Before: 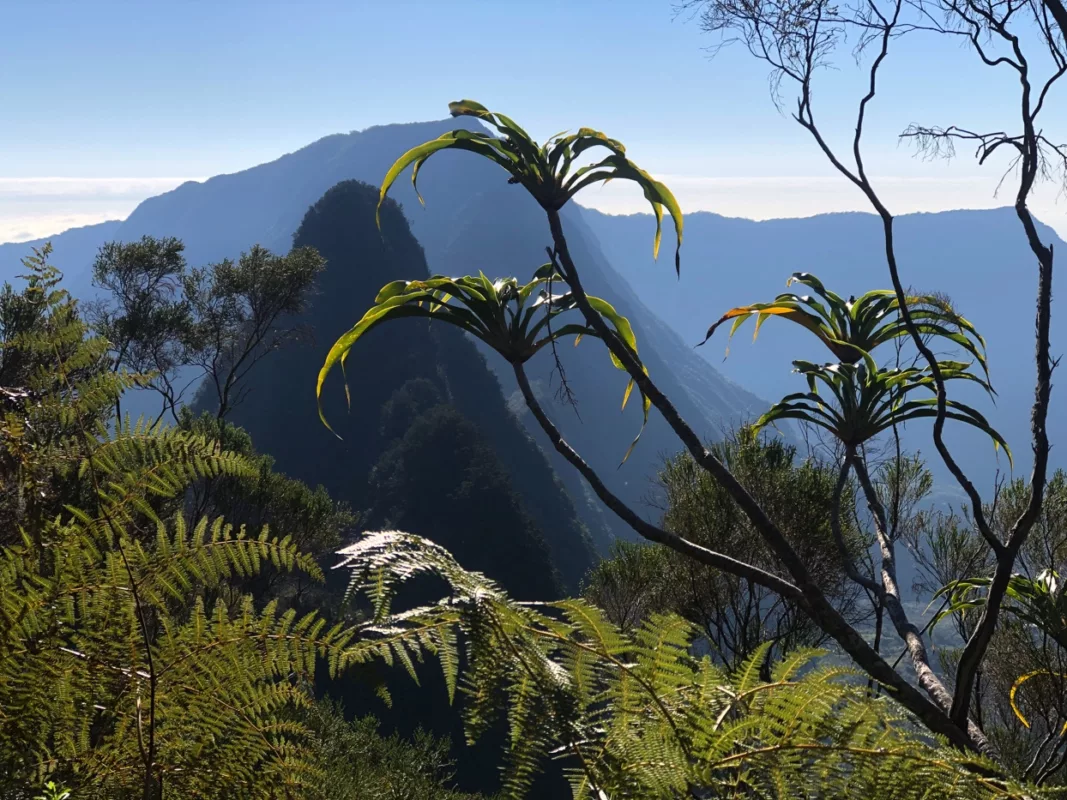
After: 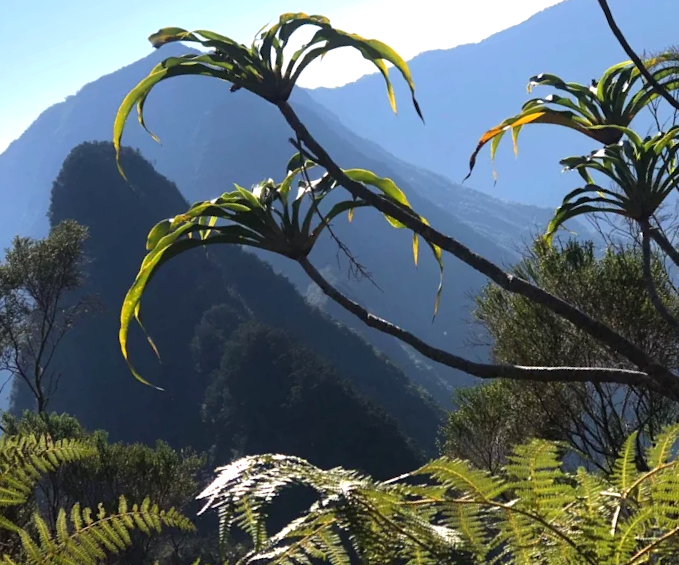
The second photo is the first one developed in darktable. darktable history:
exposure: exposure 0.562 EV, compensate exposure bias true, compensate highlight preservation false
crop and rotate: angle 20.14°, left 6.954%, right 3.989%, bottom 1.124%
